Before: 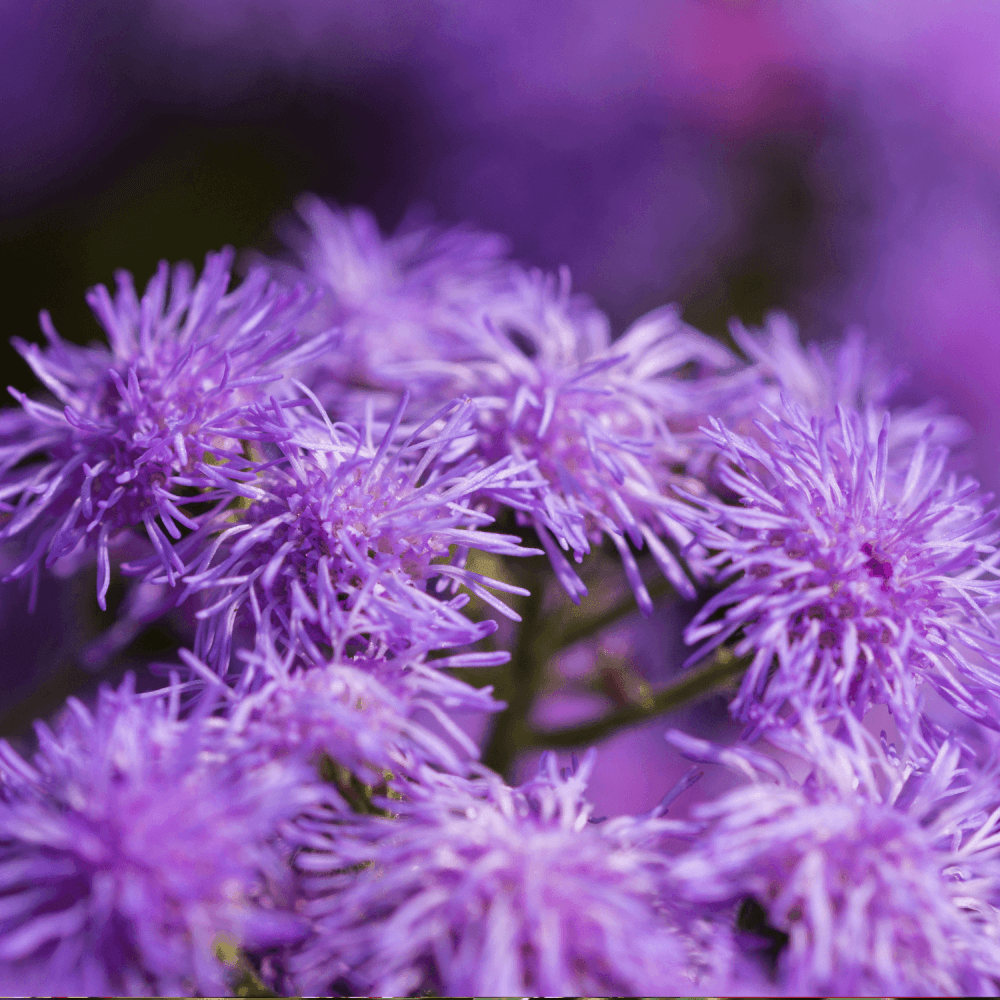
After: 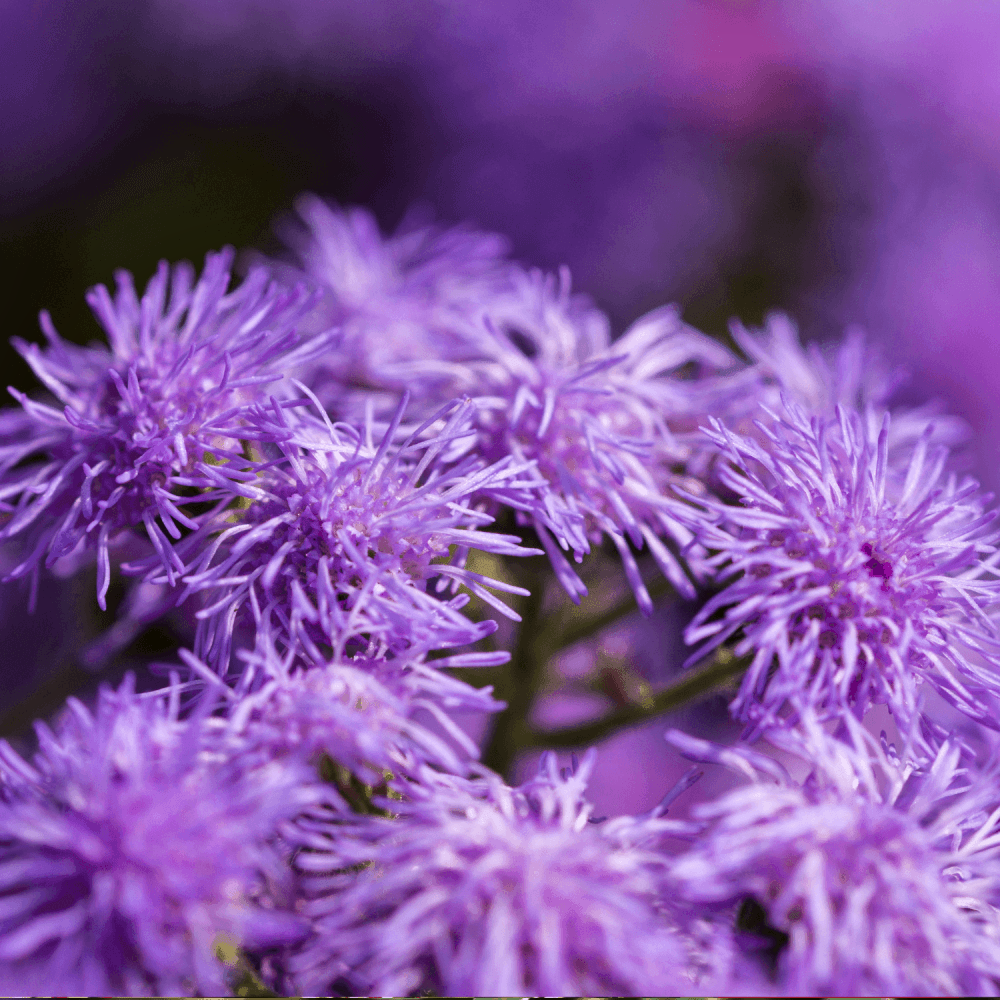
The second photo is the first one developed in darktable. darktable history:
local contrast: mode bilateral grid, contrast 26, coarseness 50, detail 122%, midtone range 0.2
